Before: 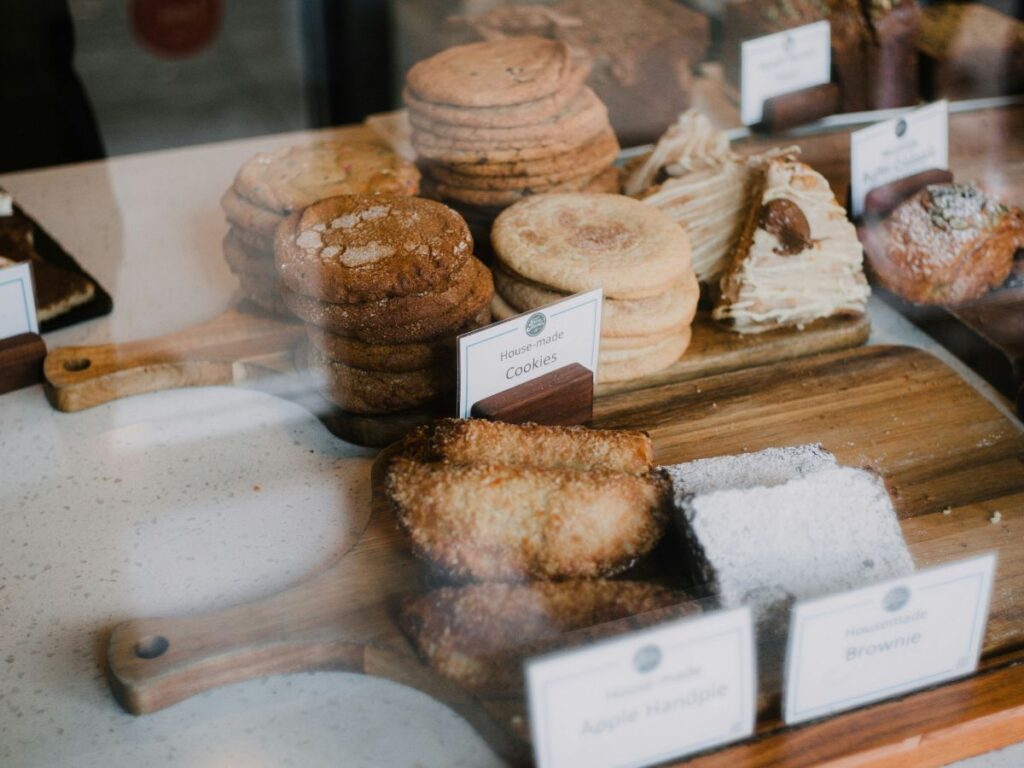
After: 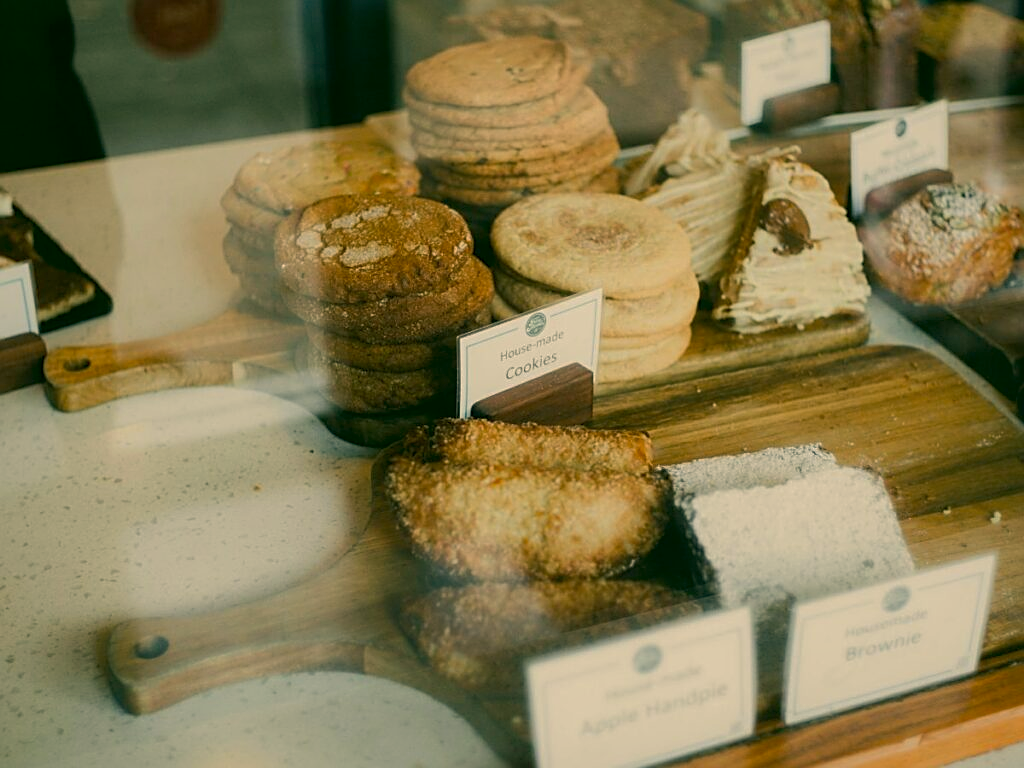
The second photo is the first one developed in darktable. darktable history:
color correction: highlights a* 5.3, highlights b* 24.26, shadows a* -15.58, shadows b* 4.02
sharpen: on, module defaults
shadows and highlights: on, module defaults
